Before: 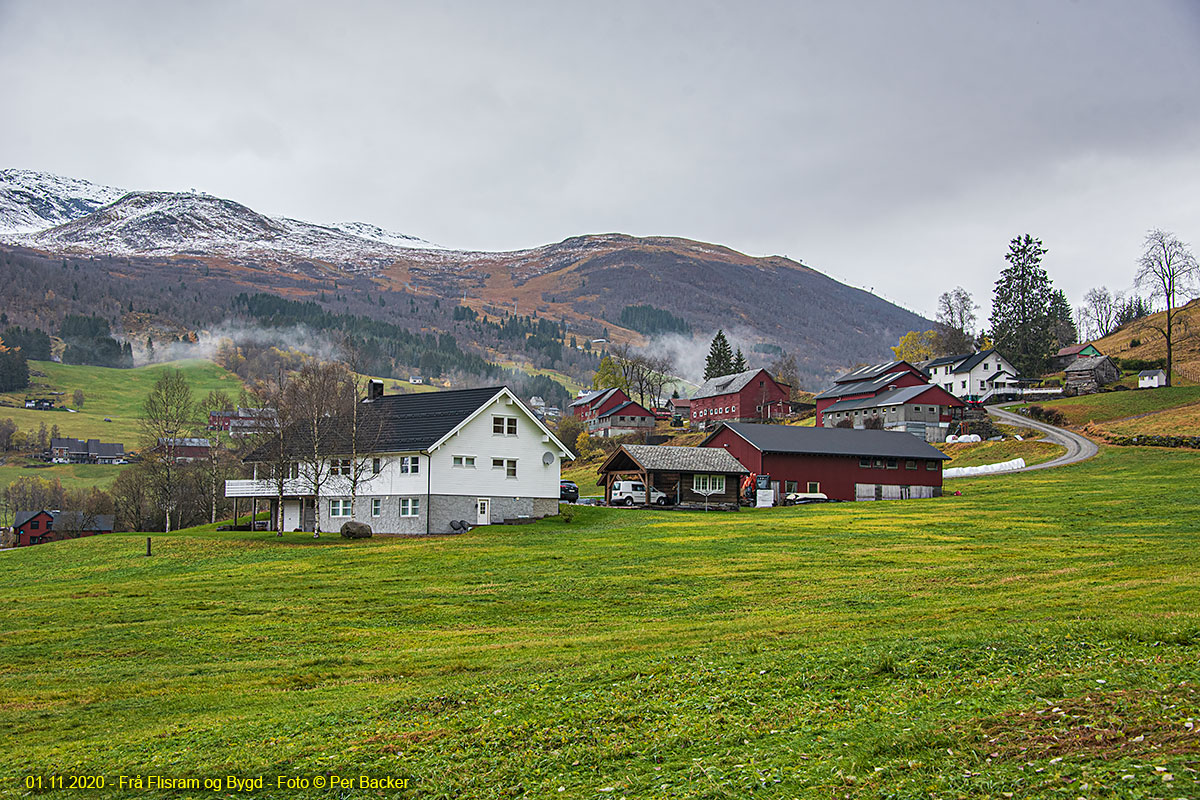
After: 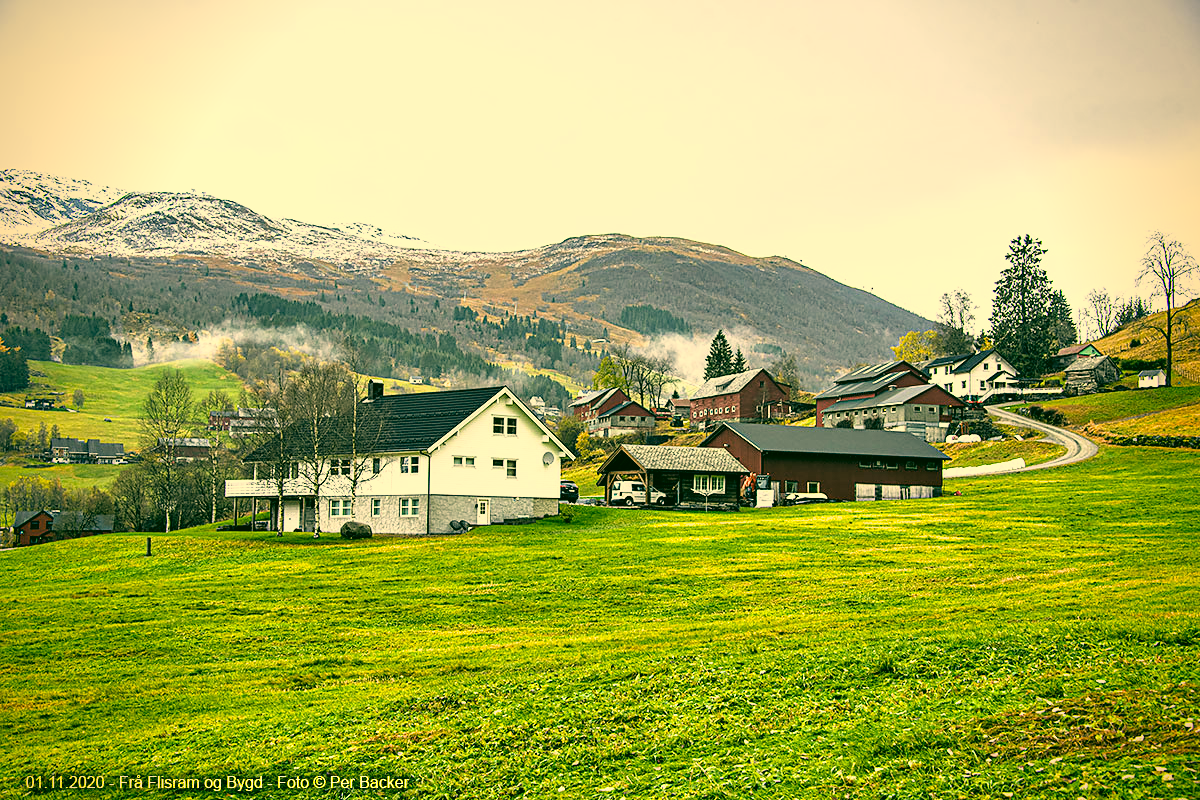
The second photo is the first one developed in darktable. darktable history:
exposure: black level correction 0, exposure 0.695 EV, compensate highlight preservation false
vignetting: saturation 0.387
filmic rgb: black relative exposure -8.69 EV, white relative exposure 2.71 EV, target black luminance 0%, hardness 6.26, latitude 76.63%, contrast 1.328, shadows ↔ highlights balance -0.343%
color correction: highlights a* 5.63, highlights b* 33.59, shadows a* -25.35, shadows b* 3.91
